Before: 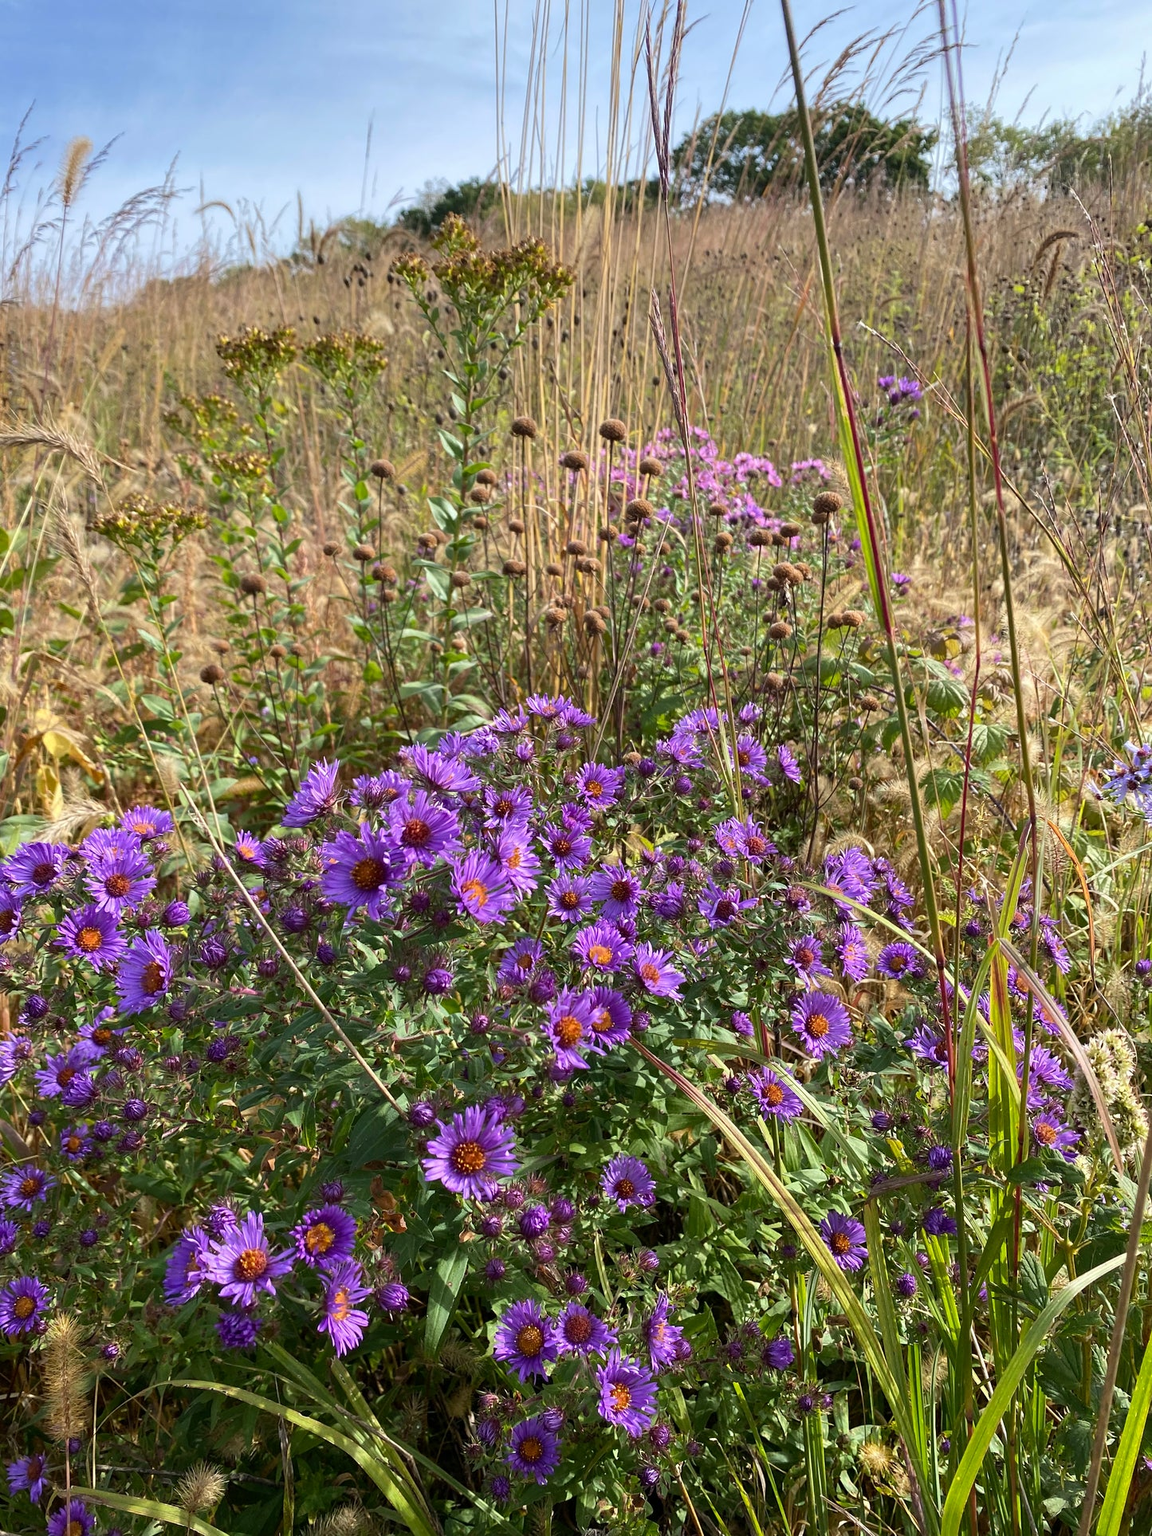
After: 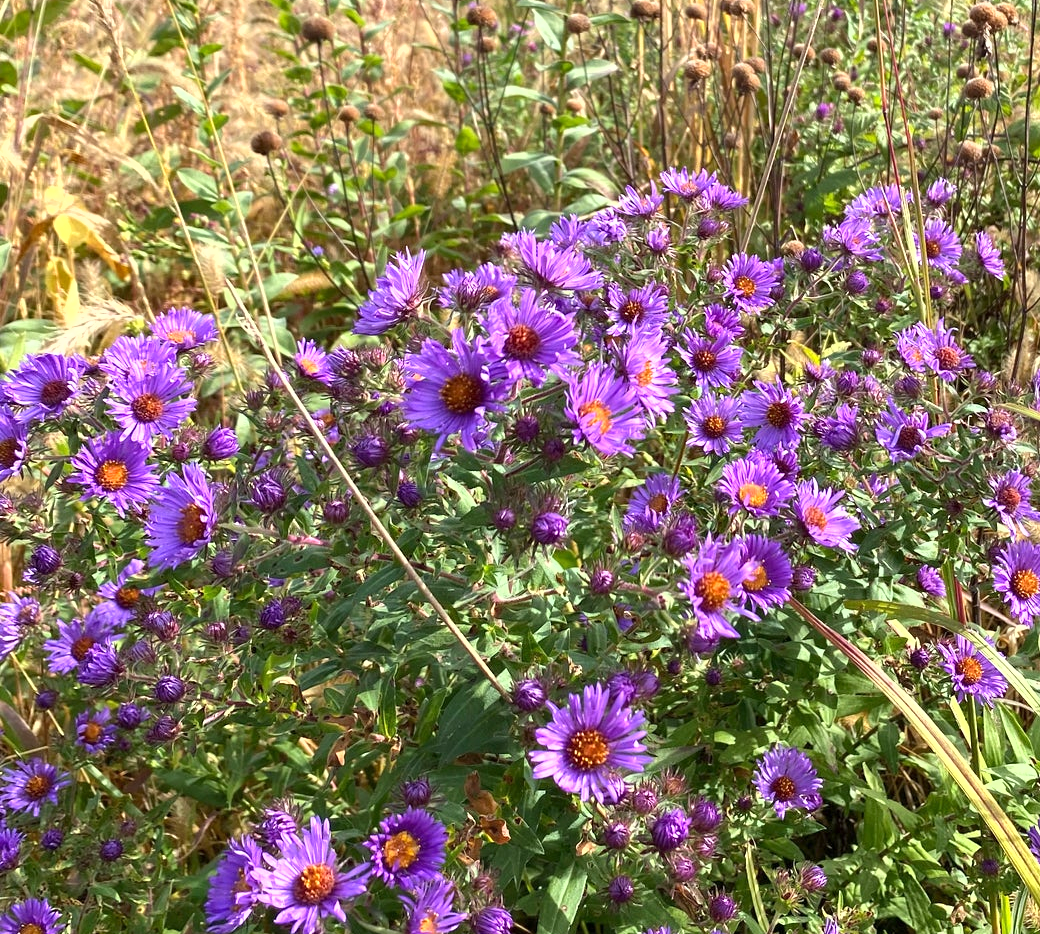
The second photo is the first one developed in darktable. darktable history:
exposure: exposure 0.7 EV, compensate highlight preservation false
crop: top 36.498%, right 27.964%, bottom 14.995%
shadows and highlights: radius 125.46, shadows 30.51, highlights -30.51, low approximation 0.01, soften with gaussian
